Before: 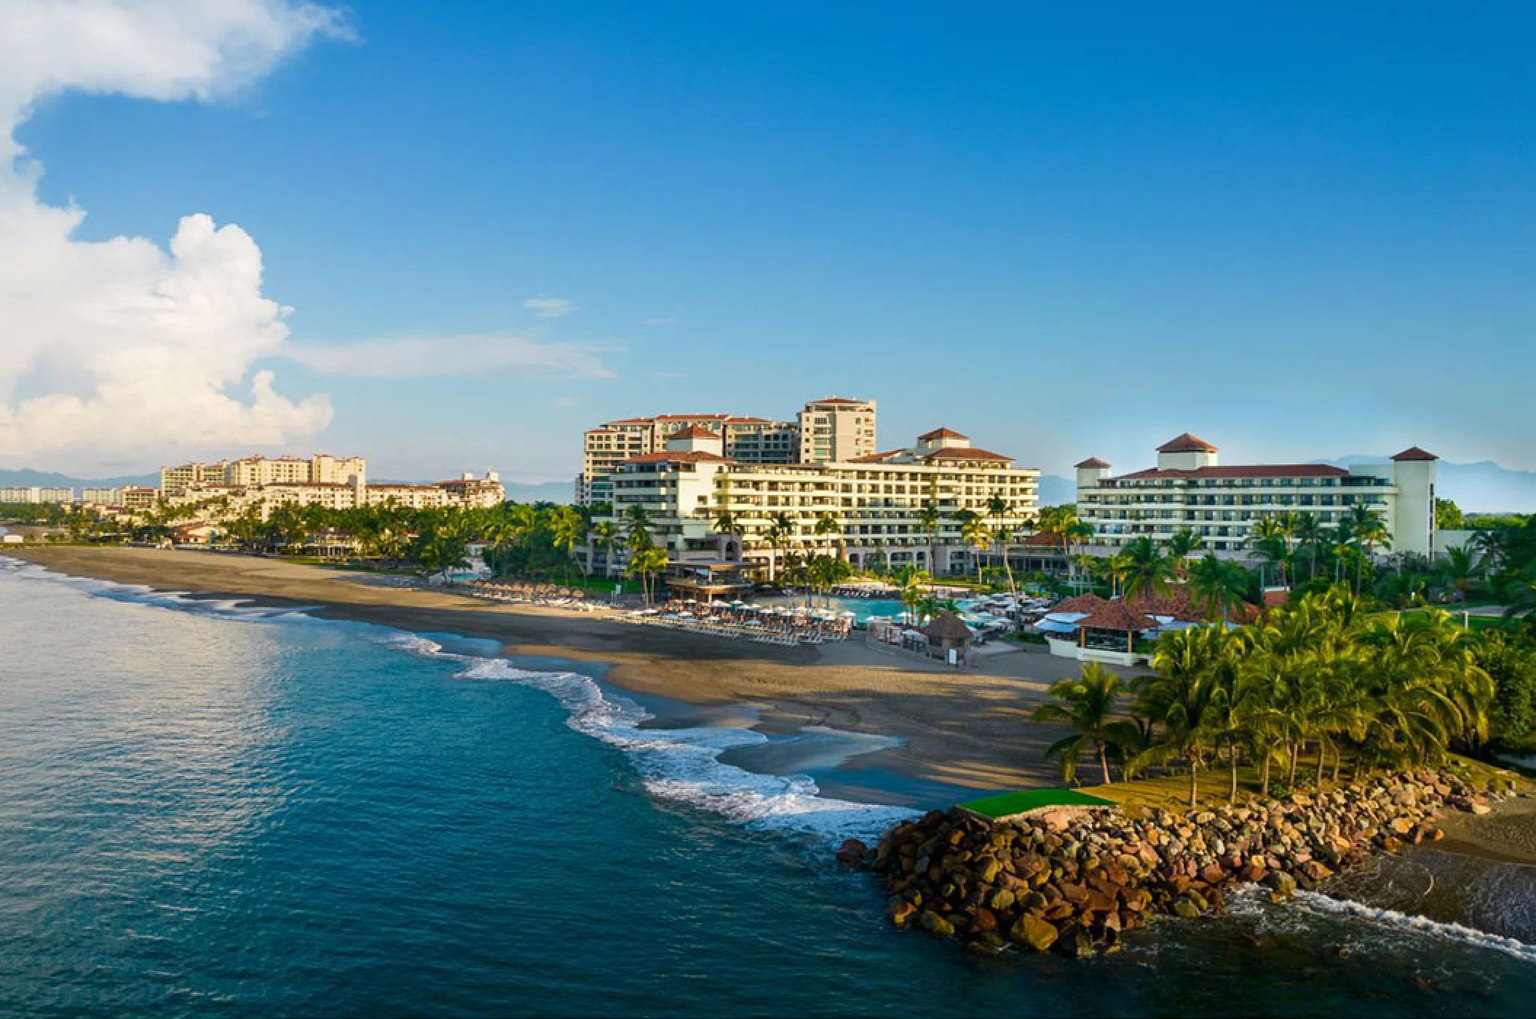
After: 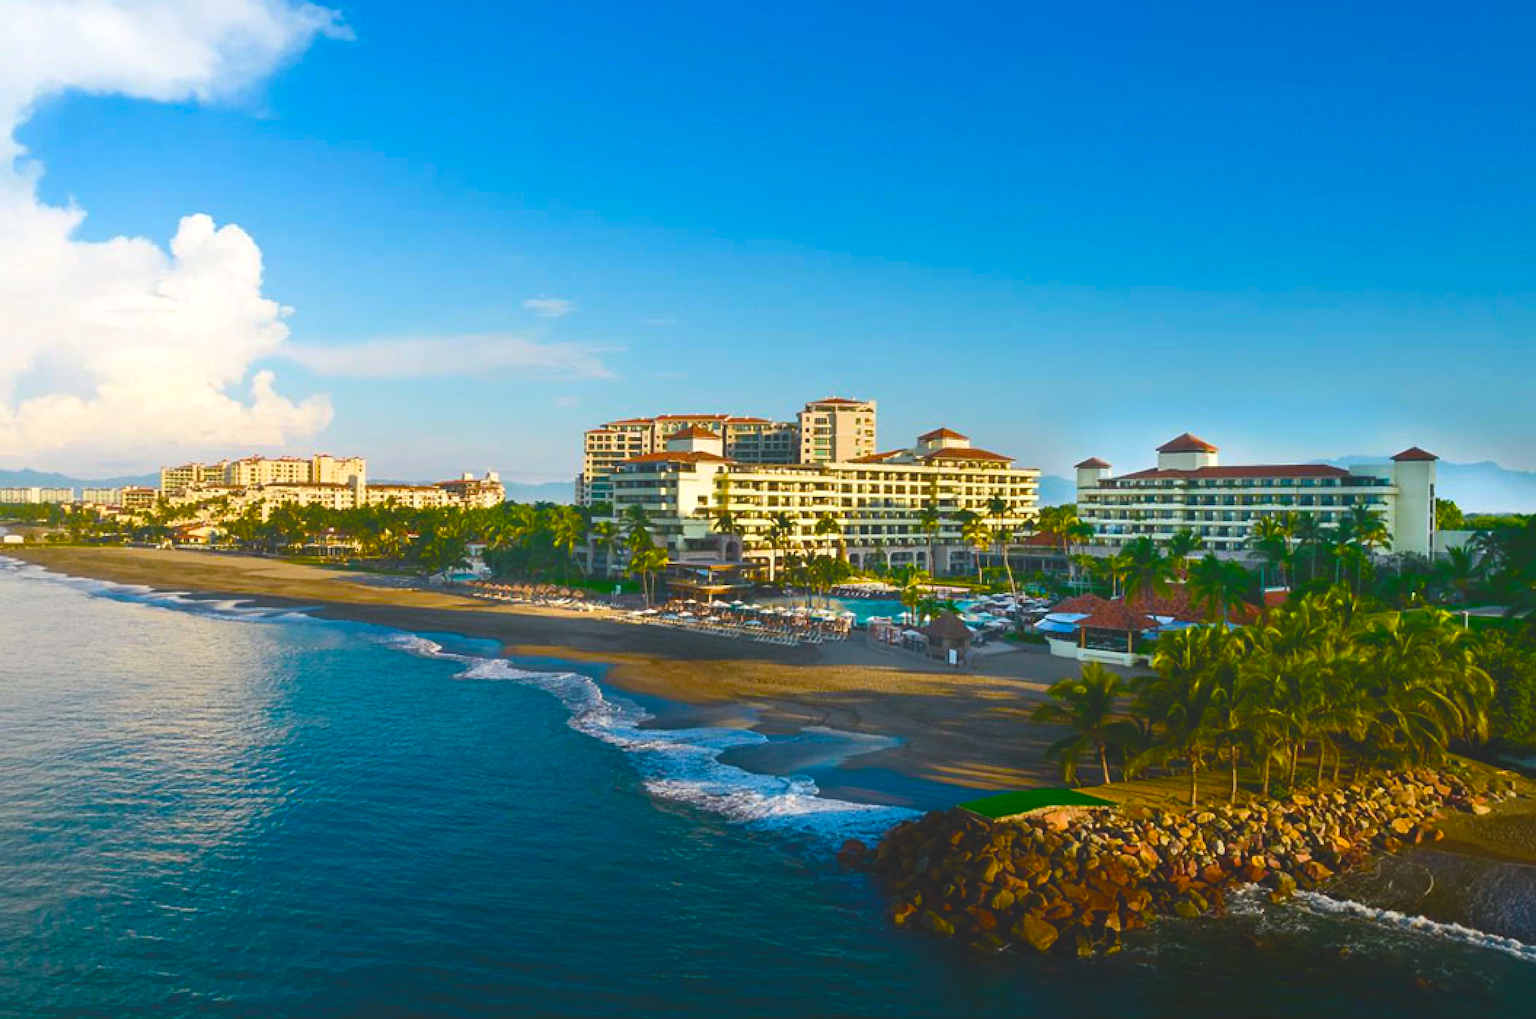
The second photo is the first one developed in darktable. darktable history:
color balance rgb: global offset › luminance 1.486%, linear chroma grading › global chroma 14.452%, perceptual saturation grading › global saturation 20%, perceptual saturation grading › highlights -14.113%, perceptual saturation grading › shadows 49.427%, perceptual brilliance grading › highlights 14.256%, perceptual brilliance grading › mid-tones -6.461%, perceptual brilliance grading › shadows -27.33%
local contrast: detail 70%
